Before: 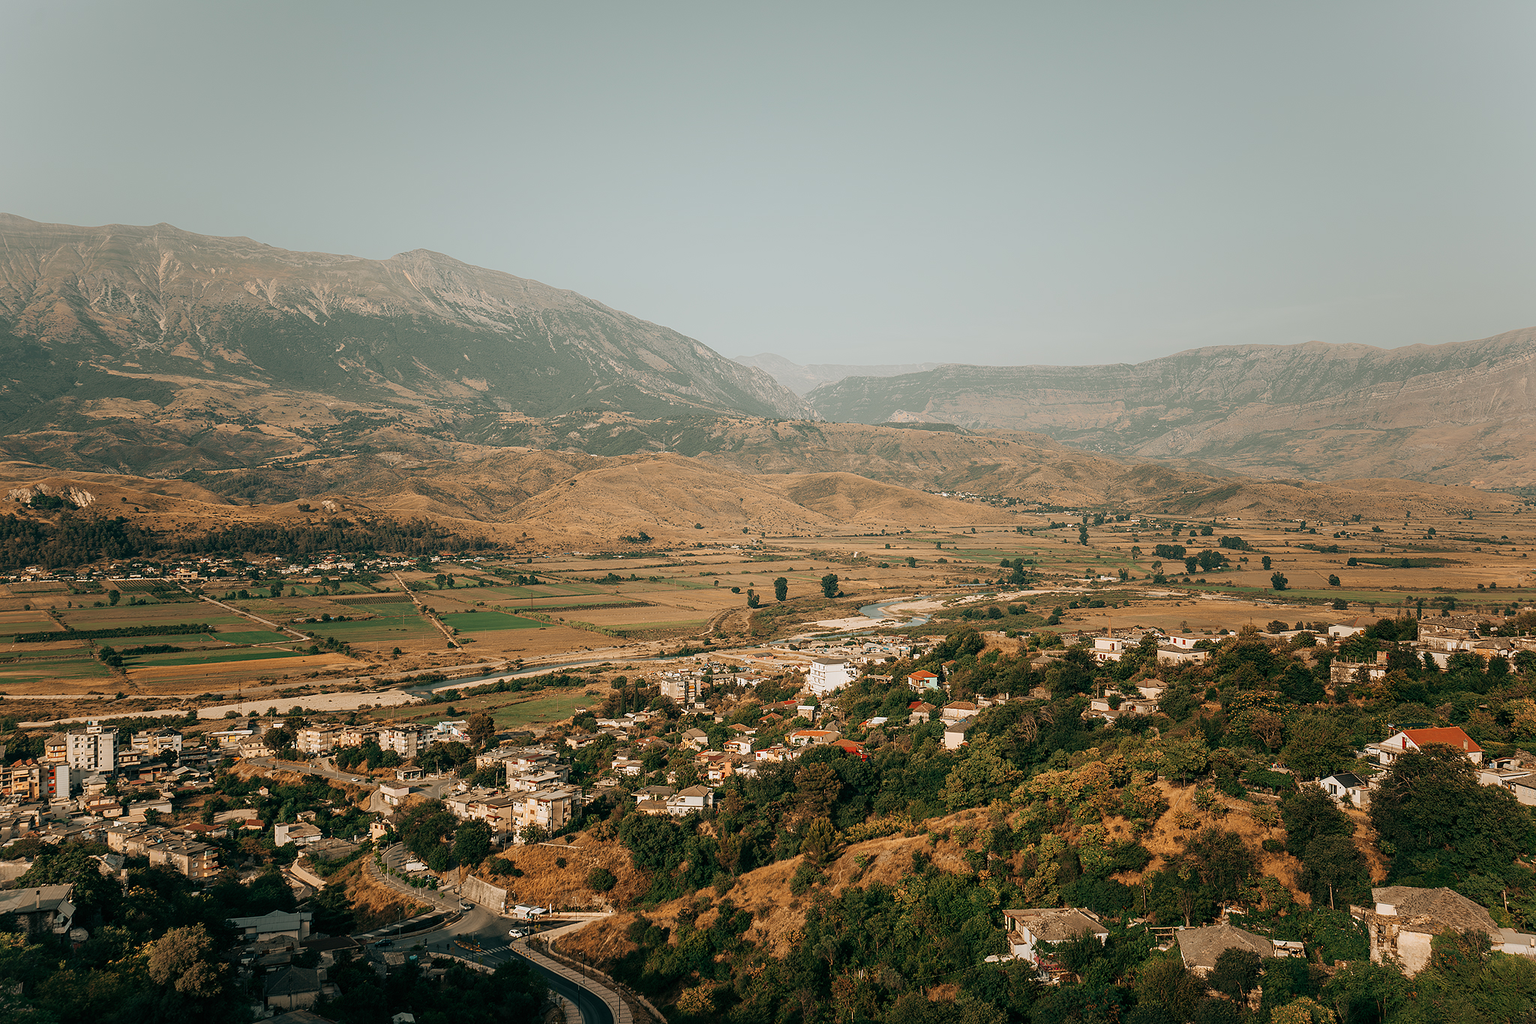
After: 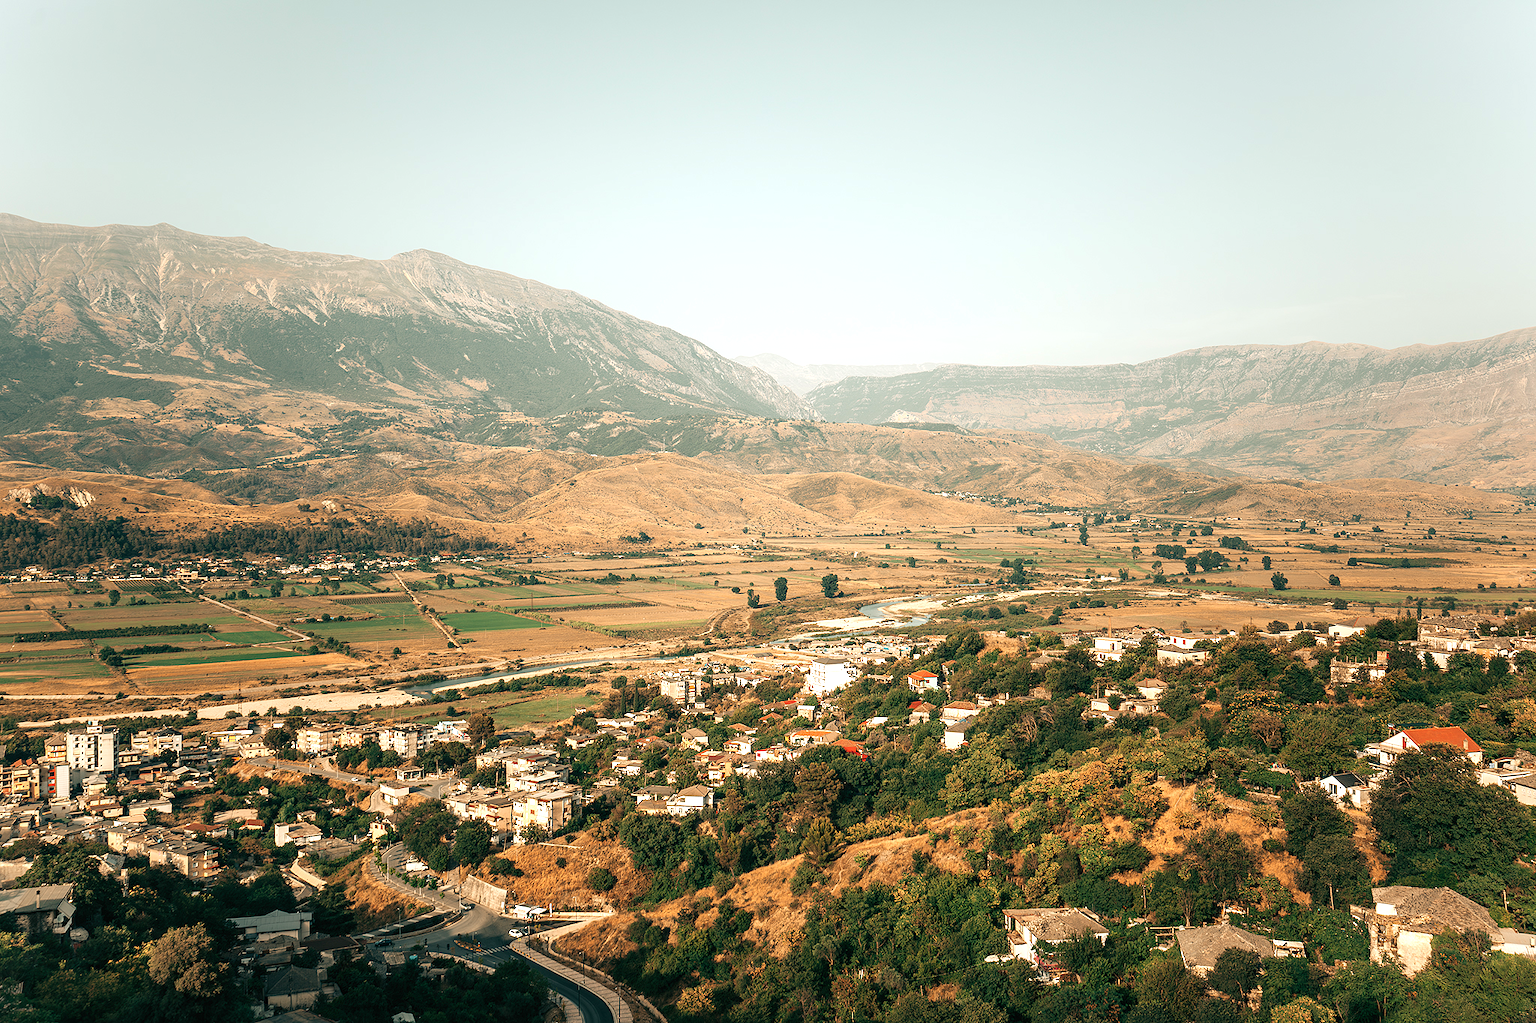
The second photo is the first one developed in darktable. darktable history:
exposure: black level correction 0, exposure 0.928 EV, compensate highlight preservation false
